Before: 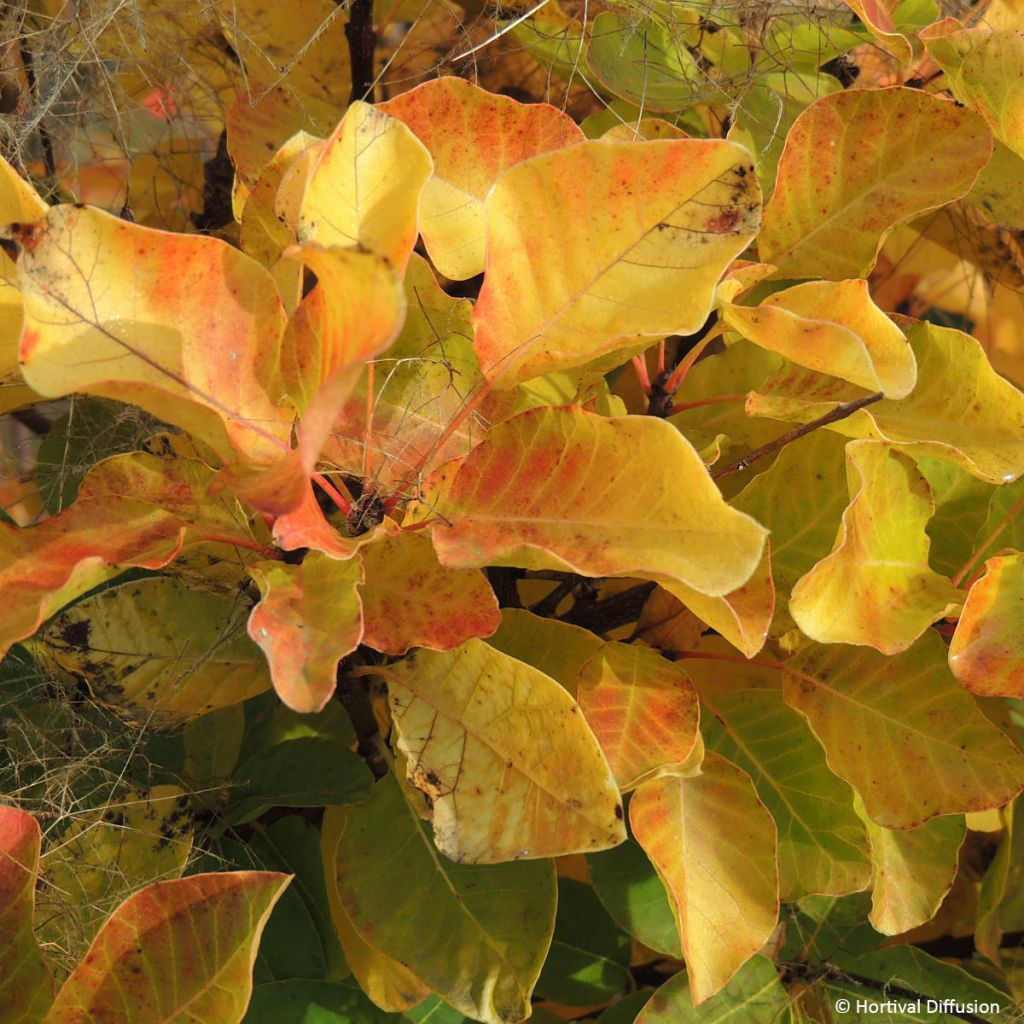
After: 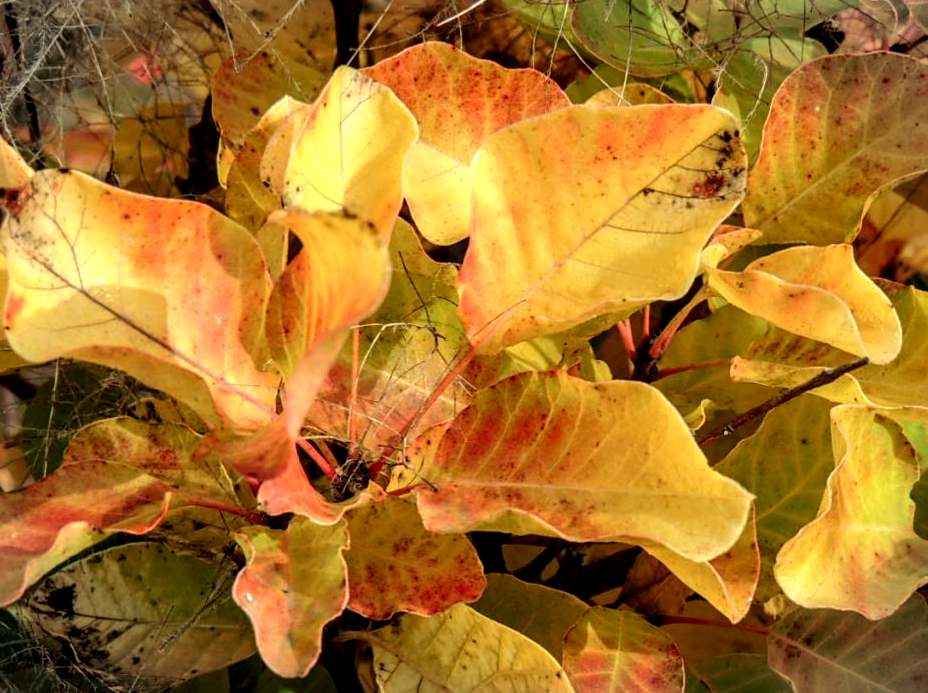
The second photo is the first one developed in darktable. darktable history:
white balance: emerald 1
sharpen: amount 0.2
local contrast: highlights 19%, detail 186%
tone curve: curves: ch0 [(0, 0) (0.183, 0.152) (0.571, 0.594) (1, 1)]; ch1 [(0, 0) (0.394, 0.307) (0.5, 0.5) (0.586, 0.597) (0.625, 0.647) (1, 1)]; ch2 [(0, 0) (0.5, 0.5) (0.604, 0.616) (1, 1)], color space Lab, independent channels, preserve colors none
crop: left 1.509%, top 3.452%, right 7.696%, bottom 28.452%
contrast brightness saturation: contrast -0.11
lowpass: radius 0.5, unbound 0
vignetting: fall-off start 100%, brightness -0.282, width/height ratio 1.31
